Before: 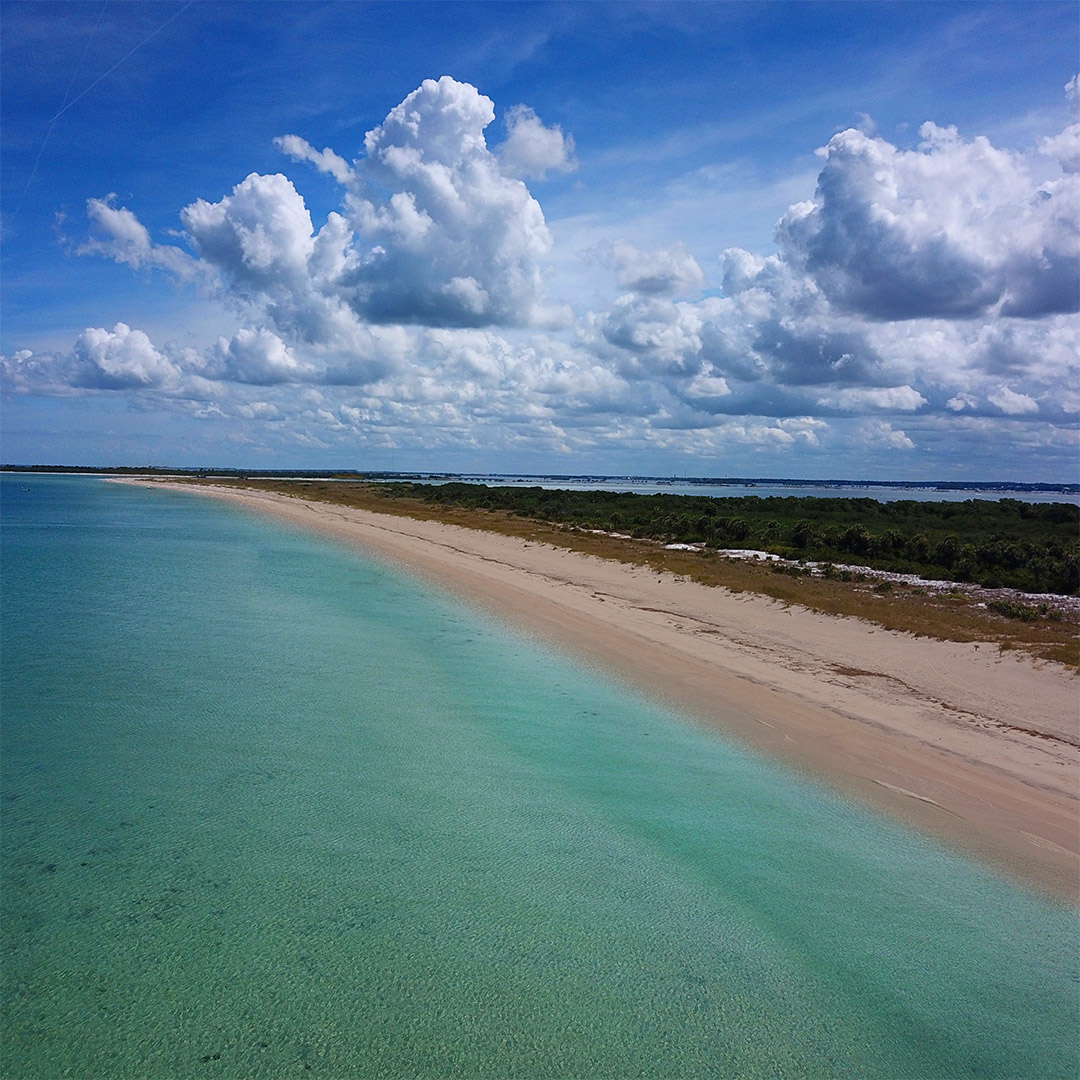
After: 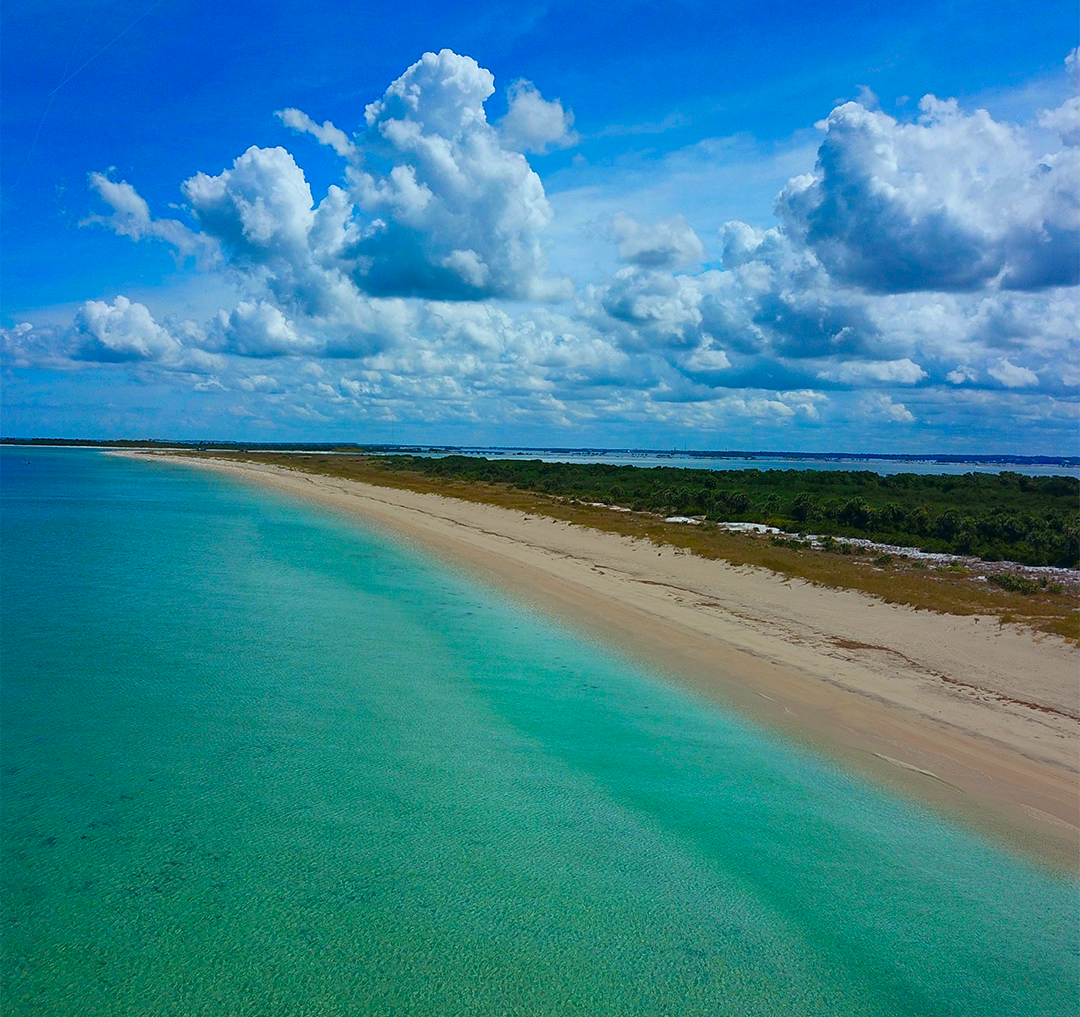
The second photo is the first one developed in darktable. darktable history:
crop and rotate: top 2.556%, bottom 3.22%
color correction: highlights a* -7.45, highlights b* 1.14, shadows a* -3.76, saturation 1.38
shadows and highlights: on, module defaults
